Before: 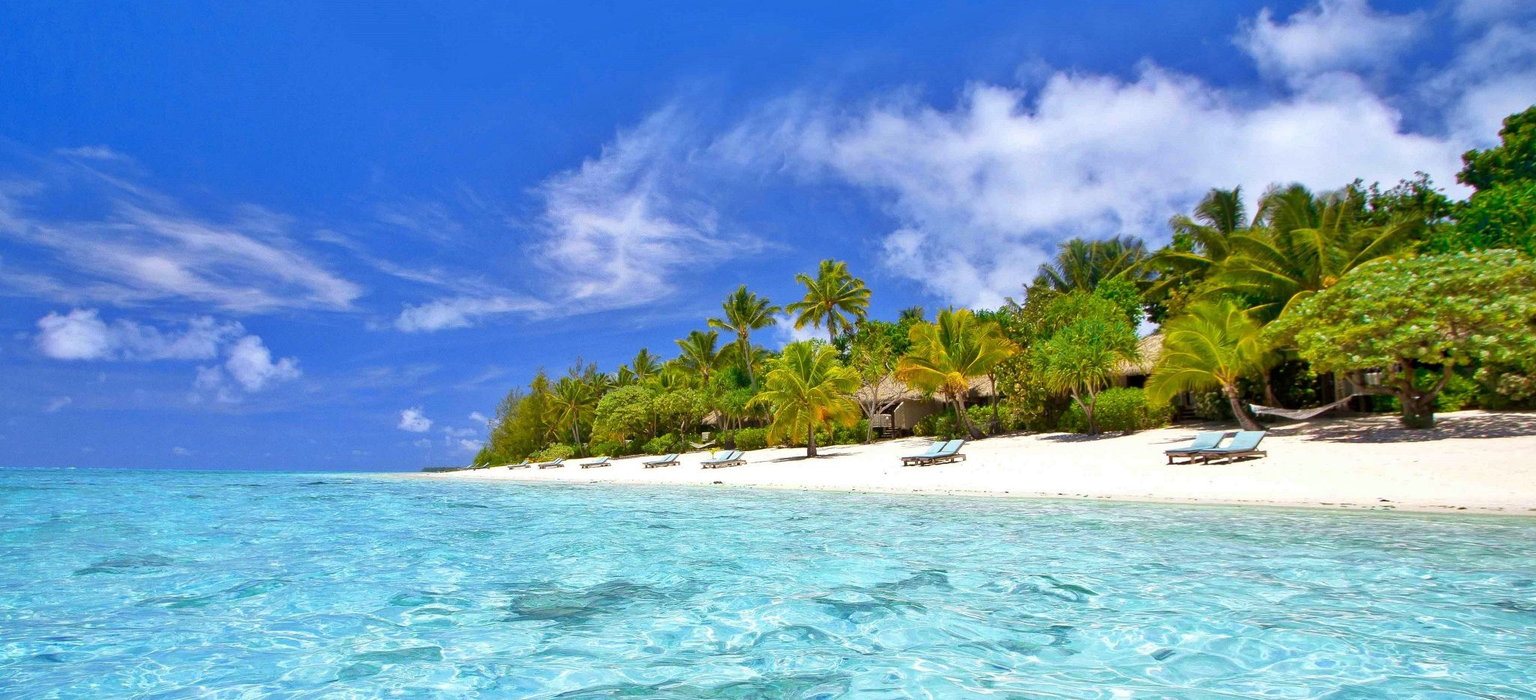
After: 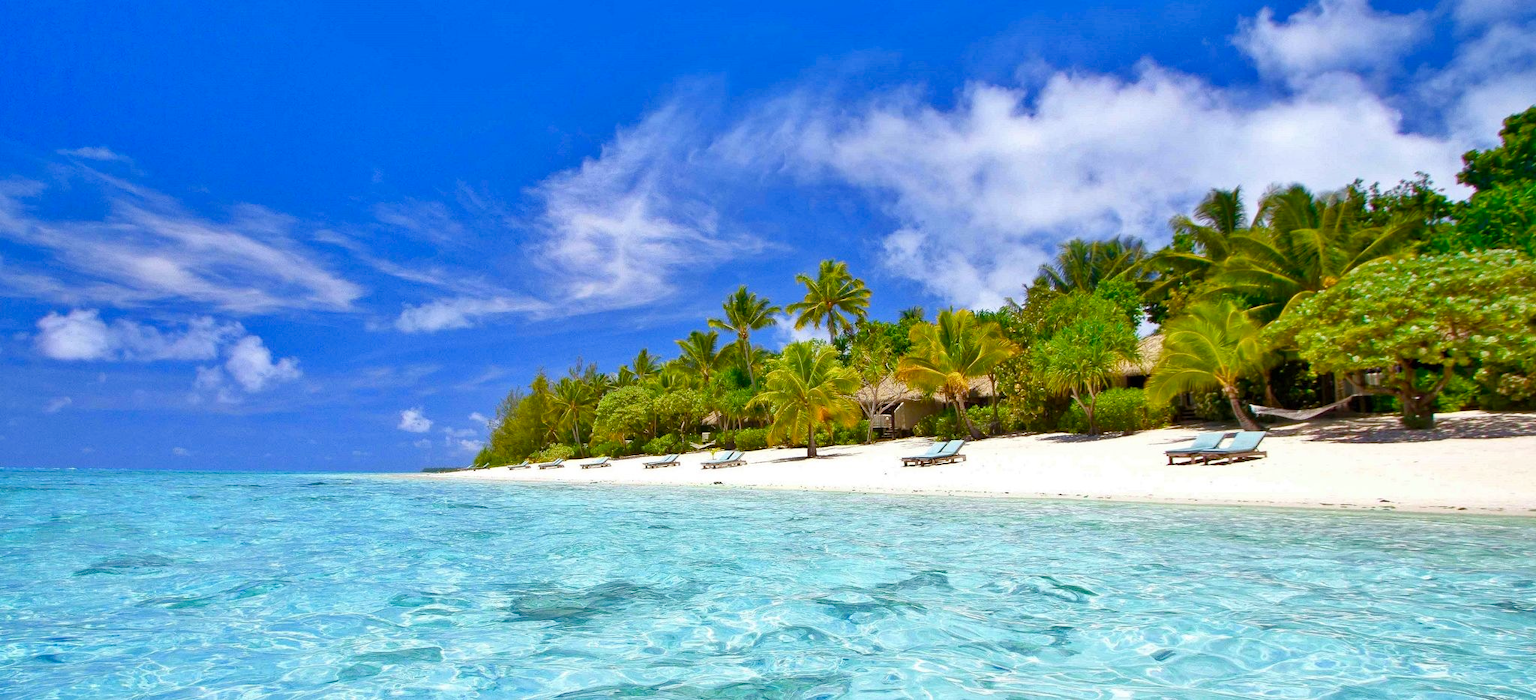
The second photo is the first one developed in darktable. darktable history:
color balance rgb: perceptual saturation grading › global saturation 20%, perceptual saturation grading › highlights -25%, perceptual saturation grading › shadows 25%
tone equalizer: on, module defaults
